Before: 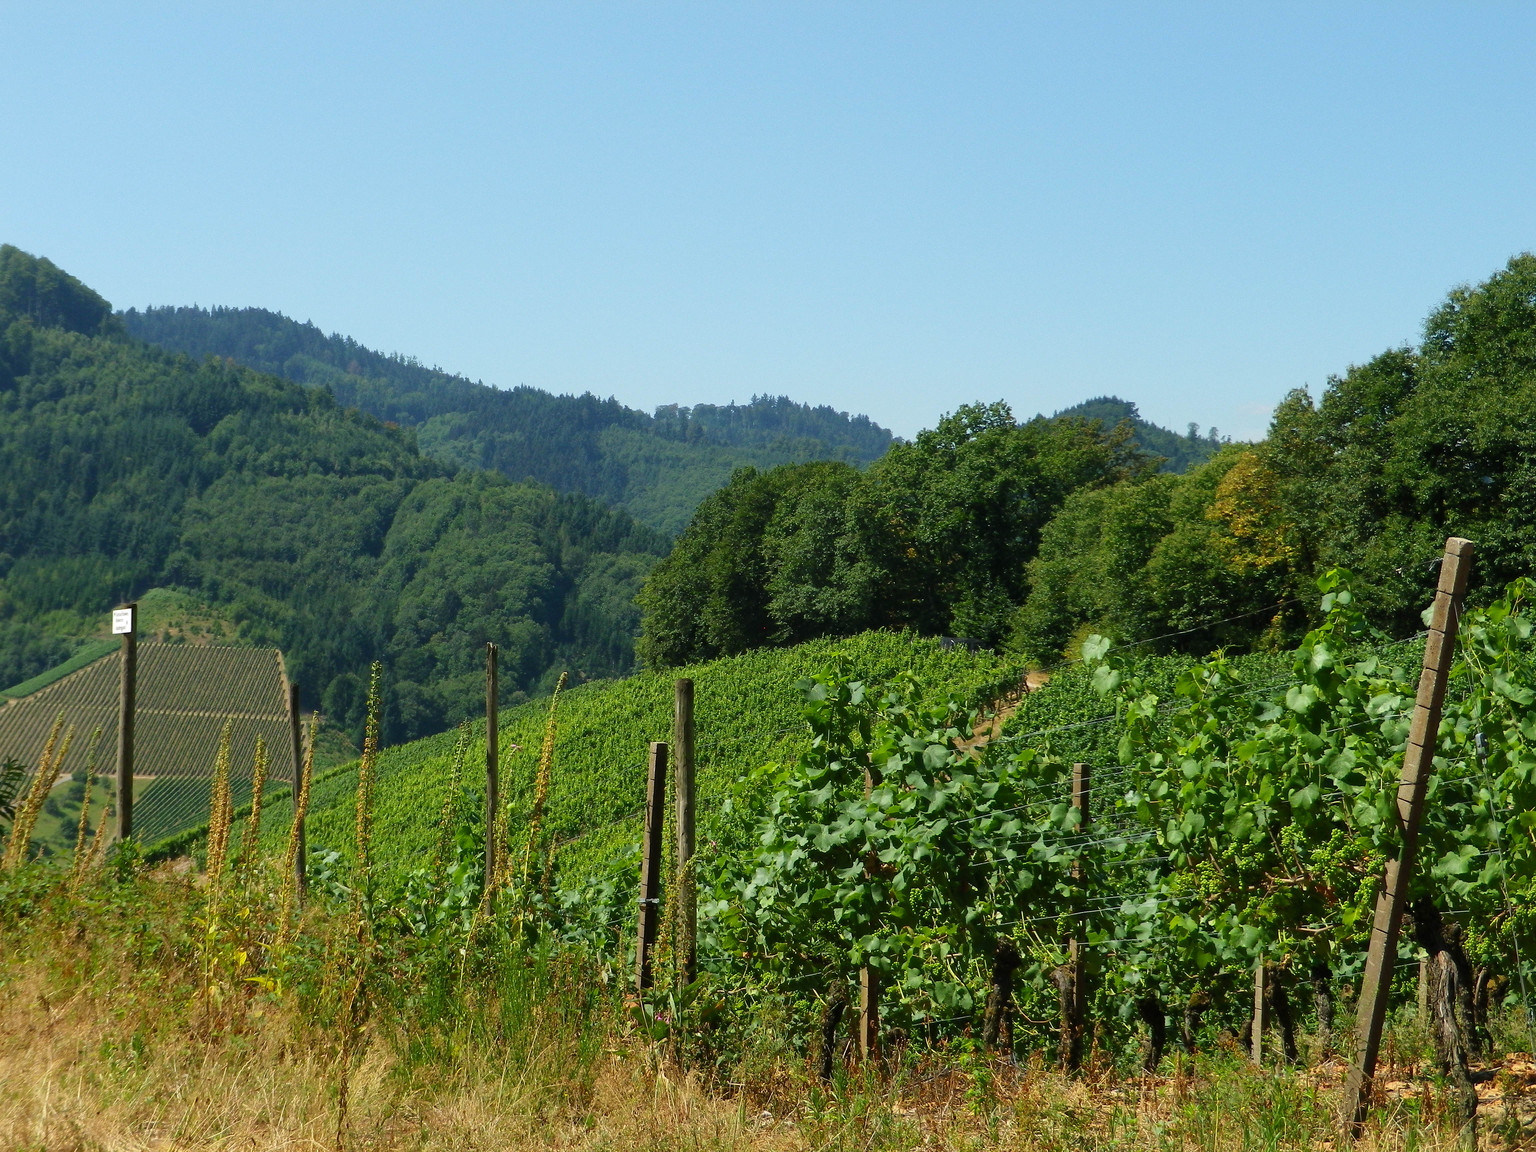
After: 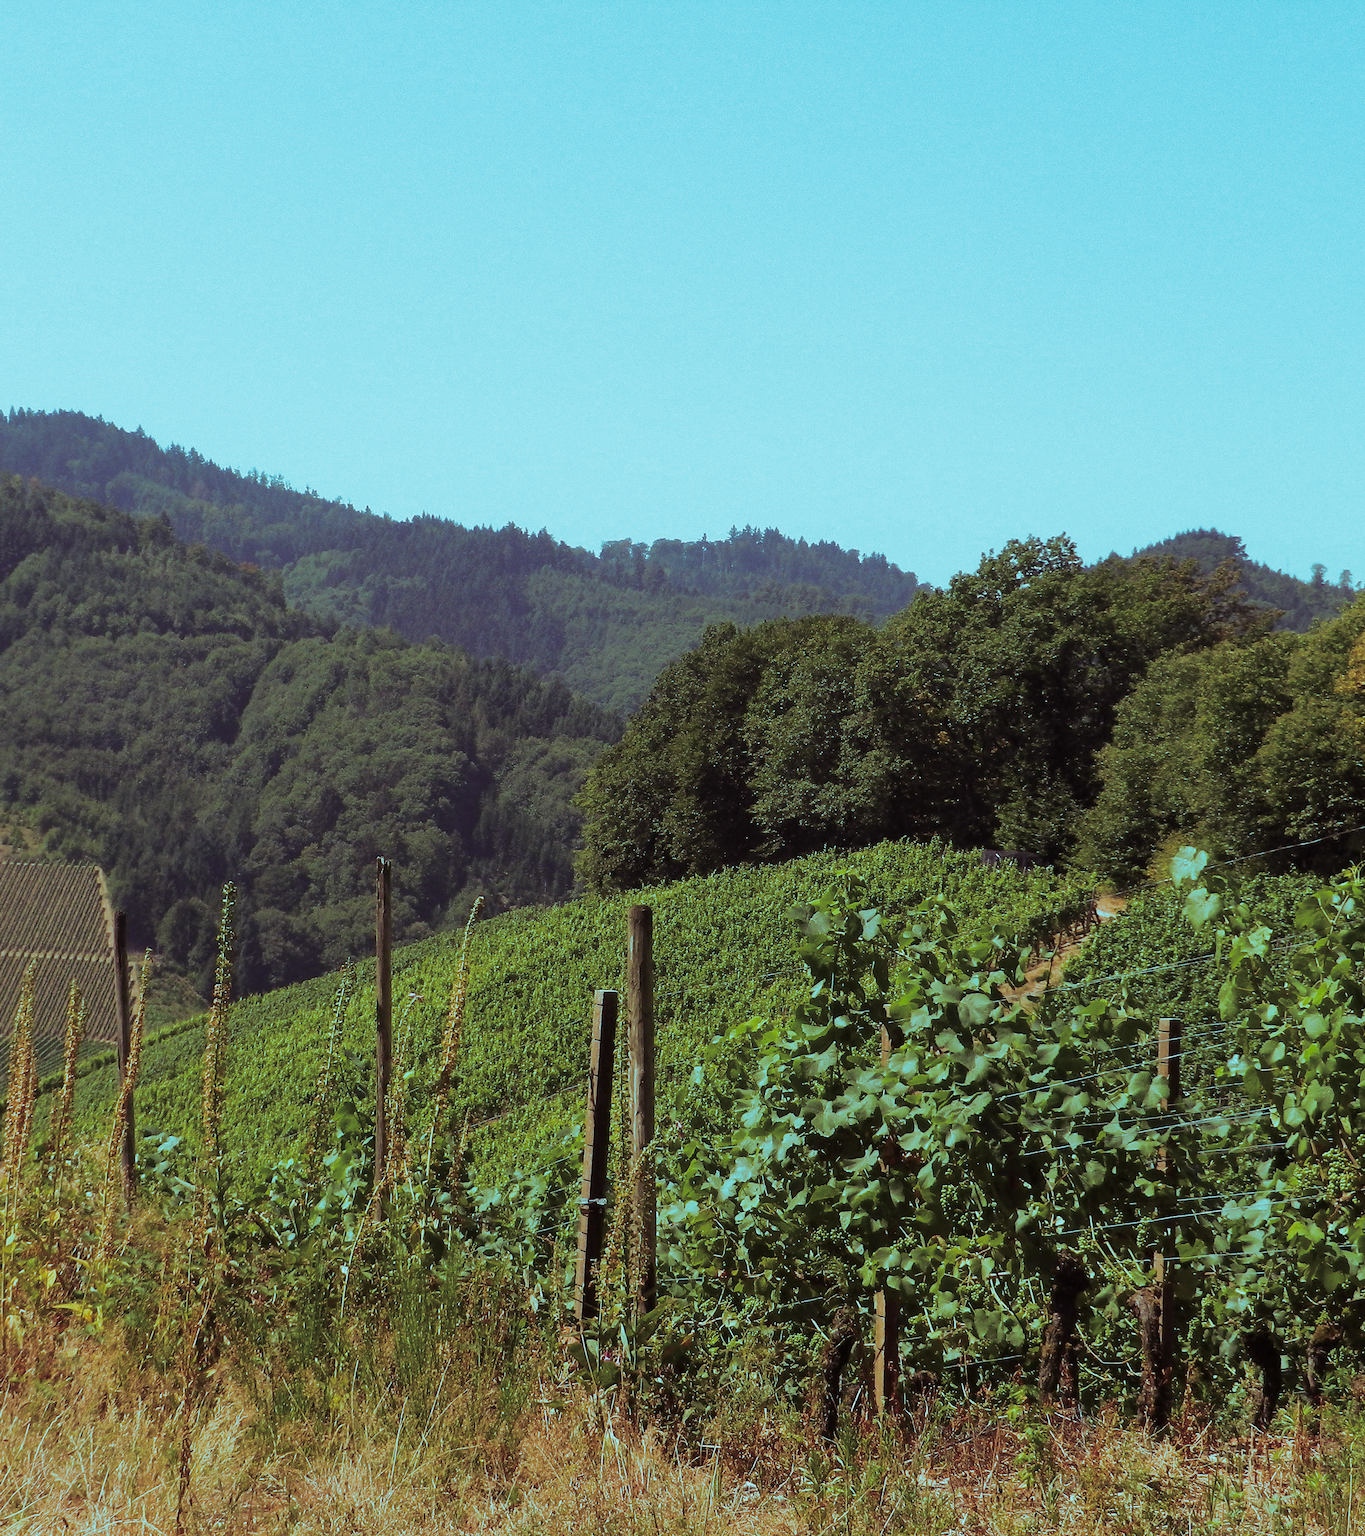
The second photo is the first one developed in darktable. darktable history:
split-toning: shadows › hue 327.6°, highlights › hue 198°, highlights › saturation 0.55, balance -21.25, compress 0%
crop and rotate: left 13.342%, right 19.991%
